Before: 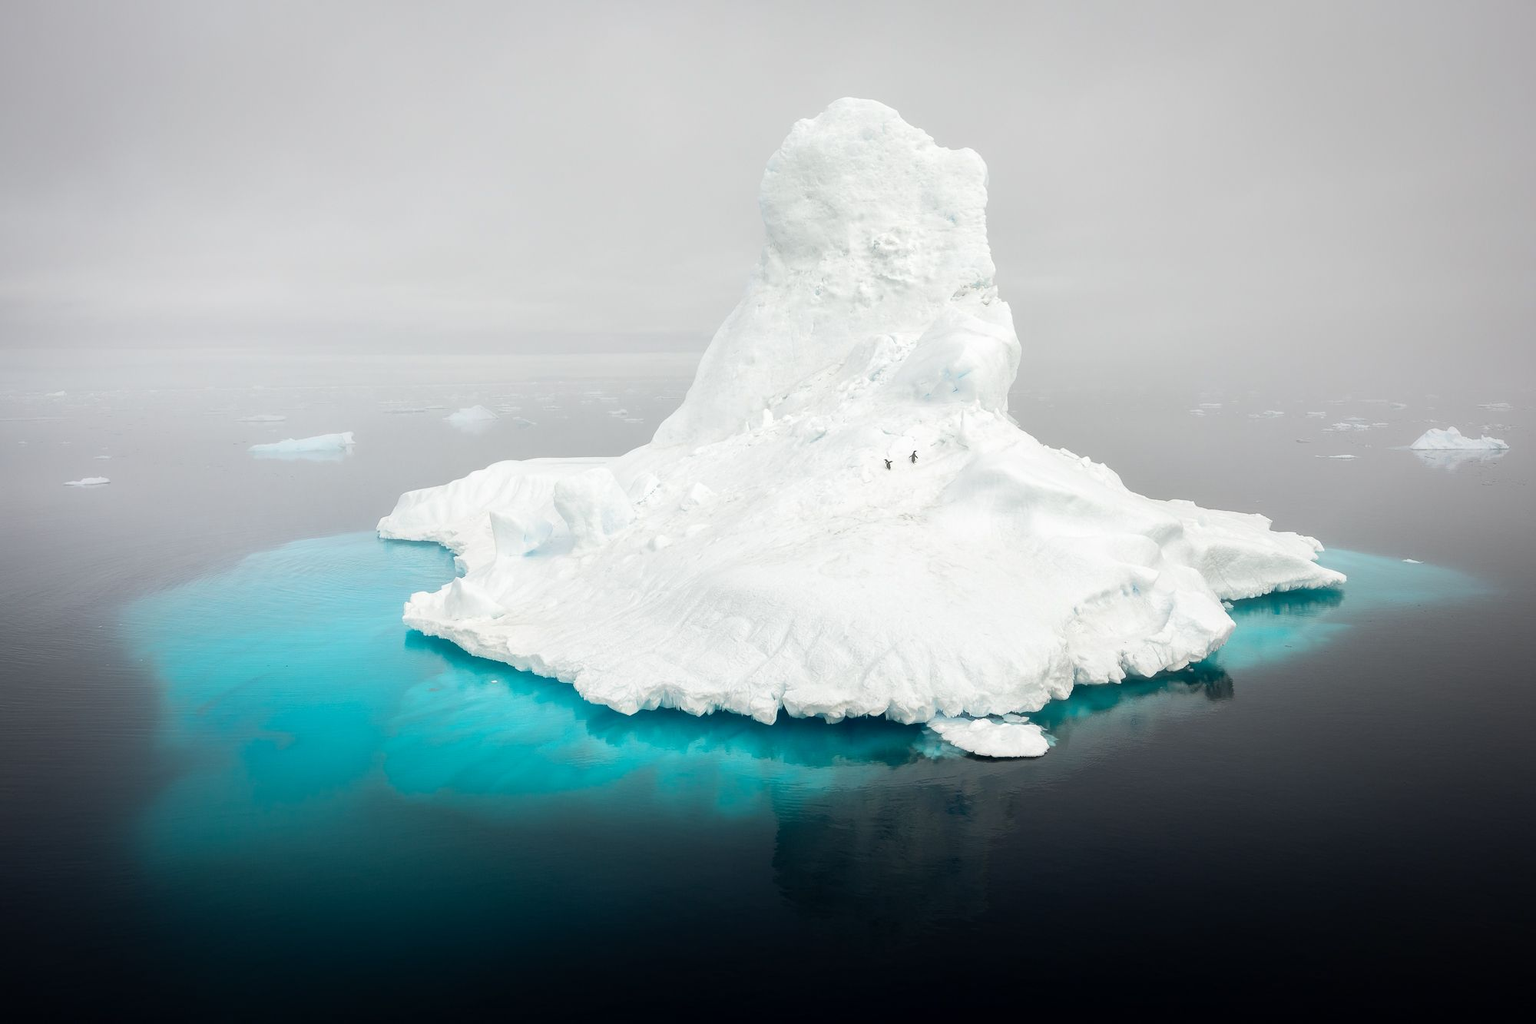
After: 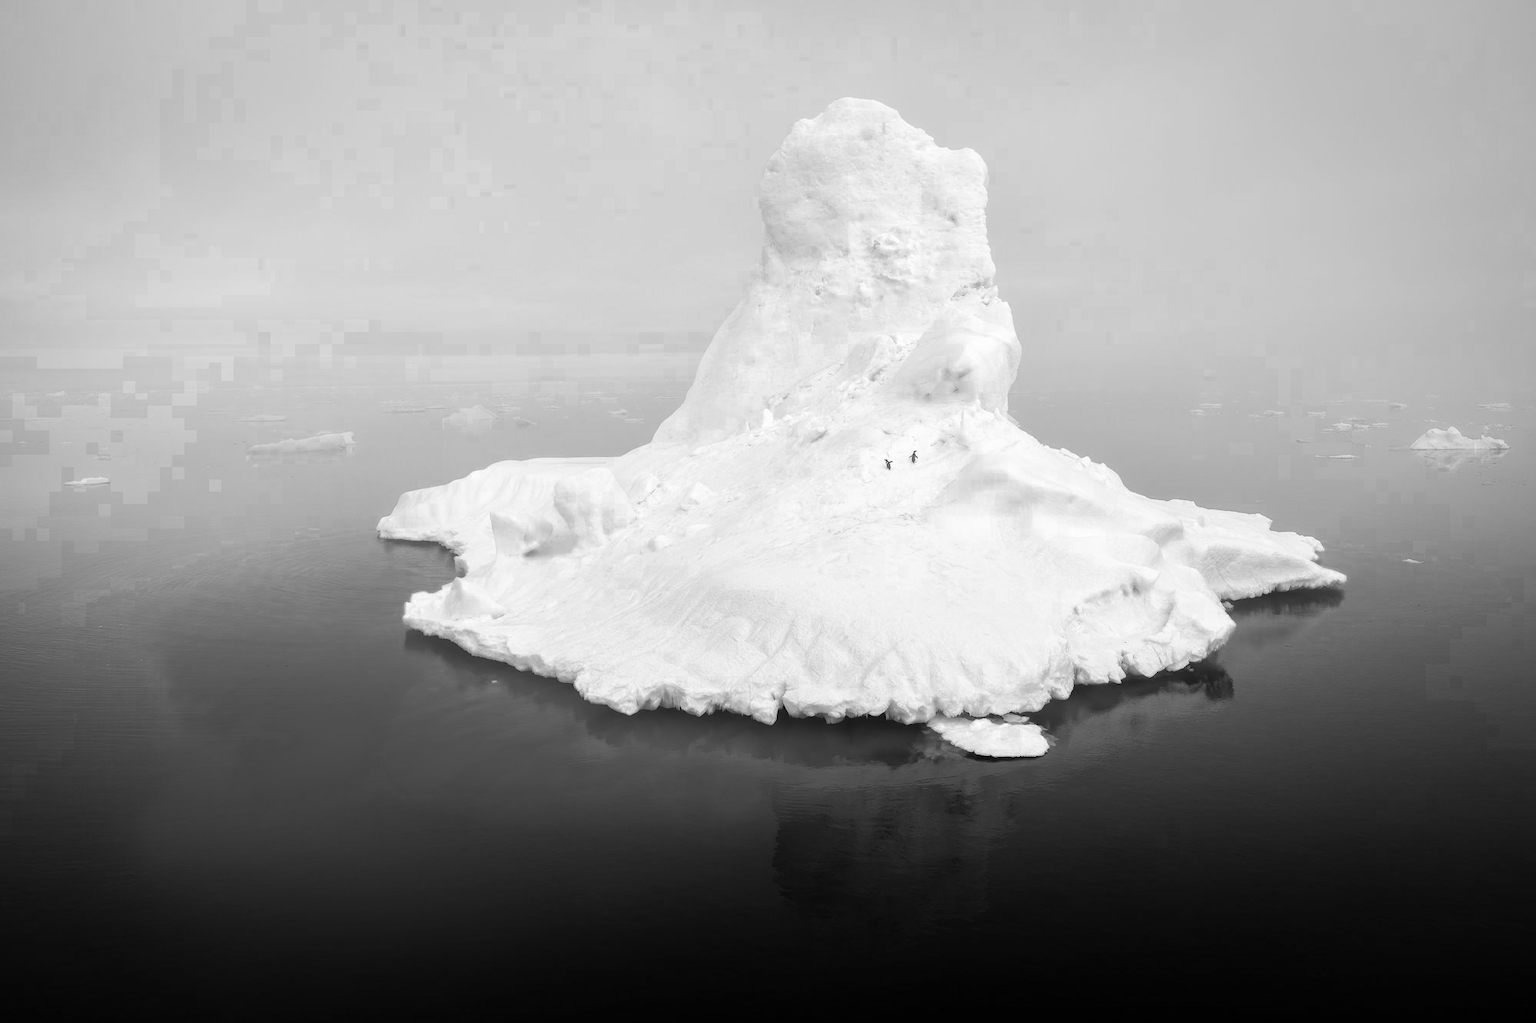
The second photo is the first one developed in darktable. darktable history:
color zones: curves: ch0 [(0.002, 0.589) (0.107, 0.484) (0.146, 0.249) (0.217, 0.352) (0.309, 0.525) (0.39, 0.404) (0.455, 0.169) (0.597, 0.055) (0.724, 0.212) (0.775, 0.691) (0.869, 0.571) (1, 0.587)]; ch1 [(0, 0) (0.143, 0) (0.286, 0) (0.429, 0) (0.571, 0) (0.714, 0) (0.857, 0)]
